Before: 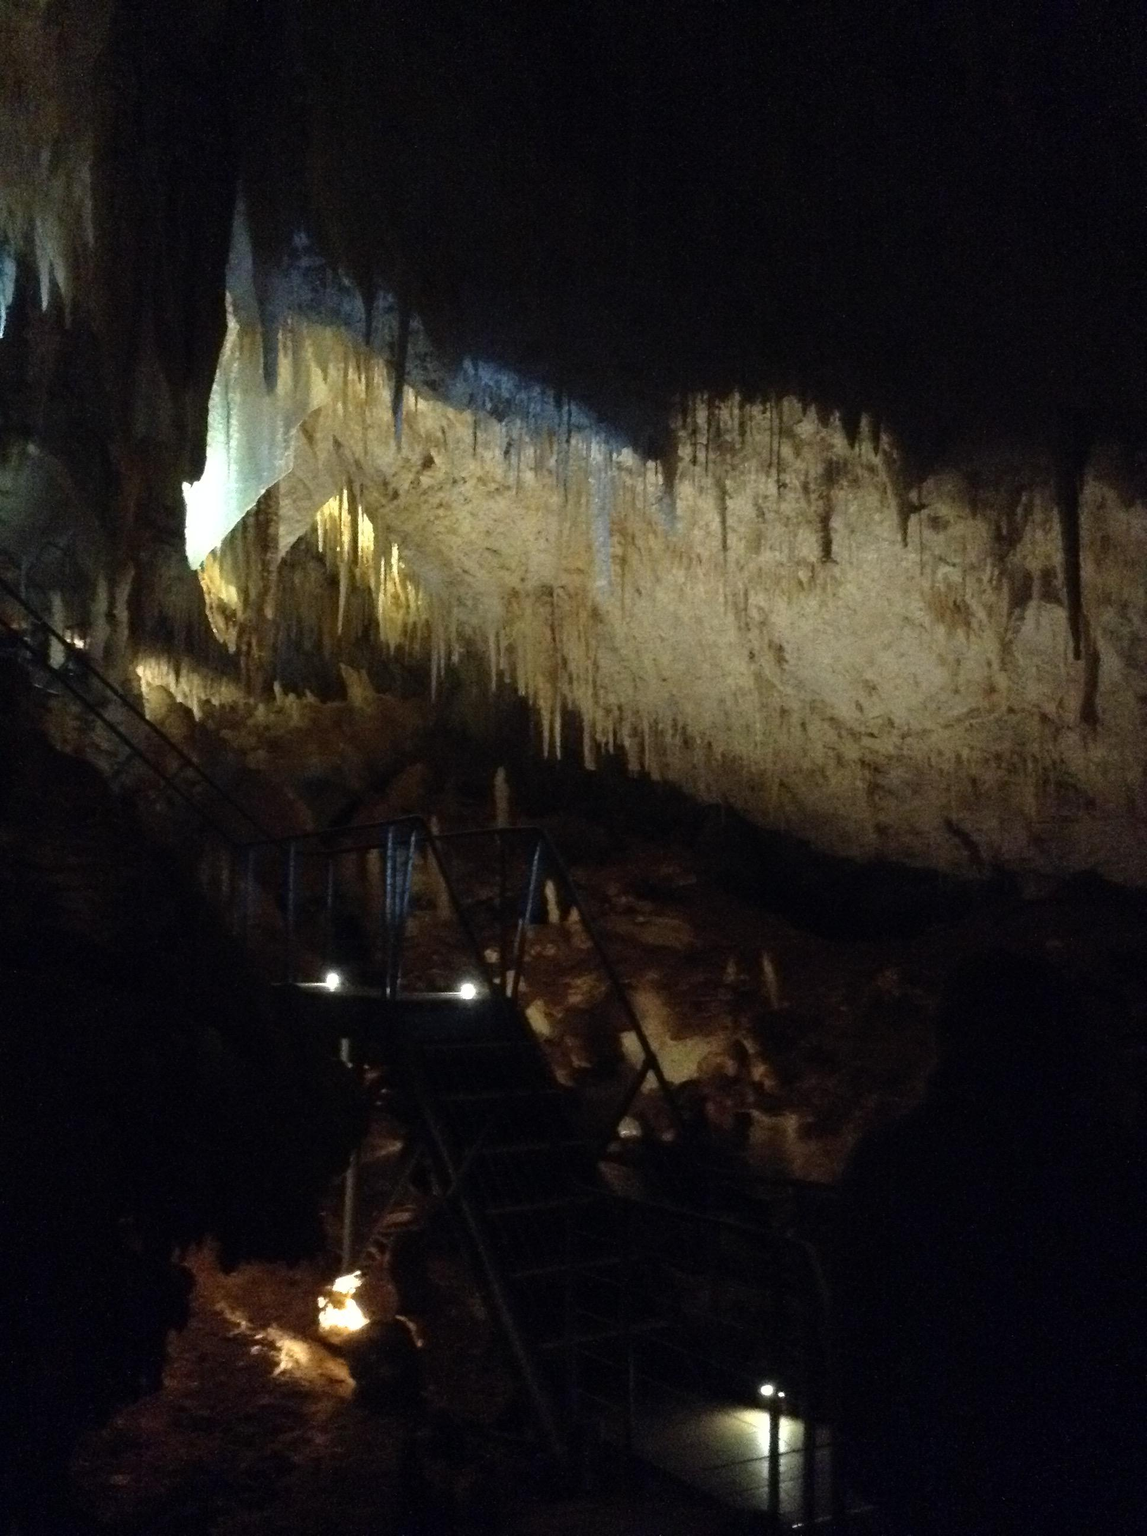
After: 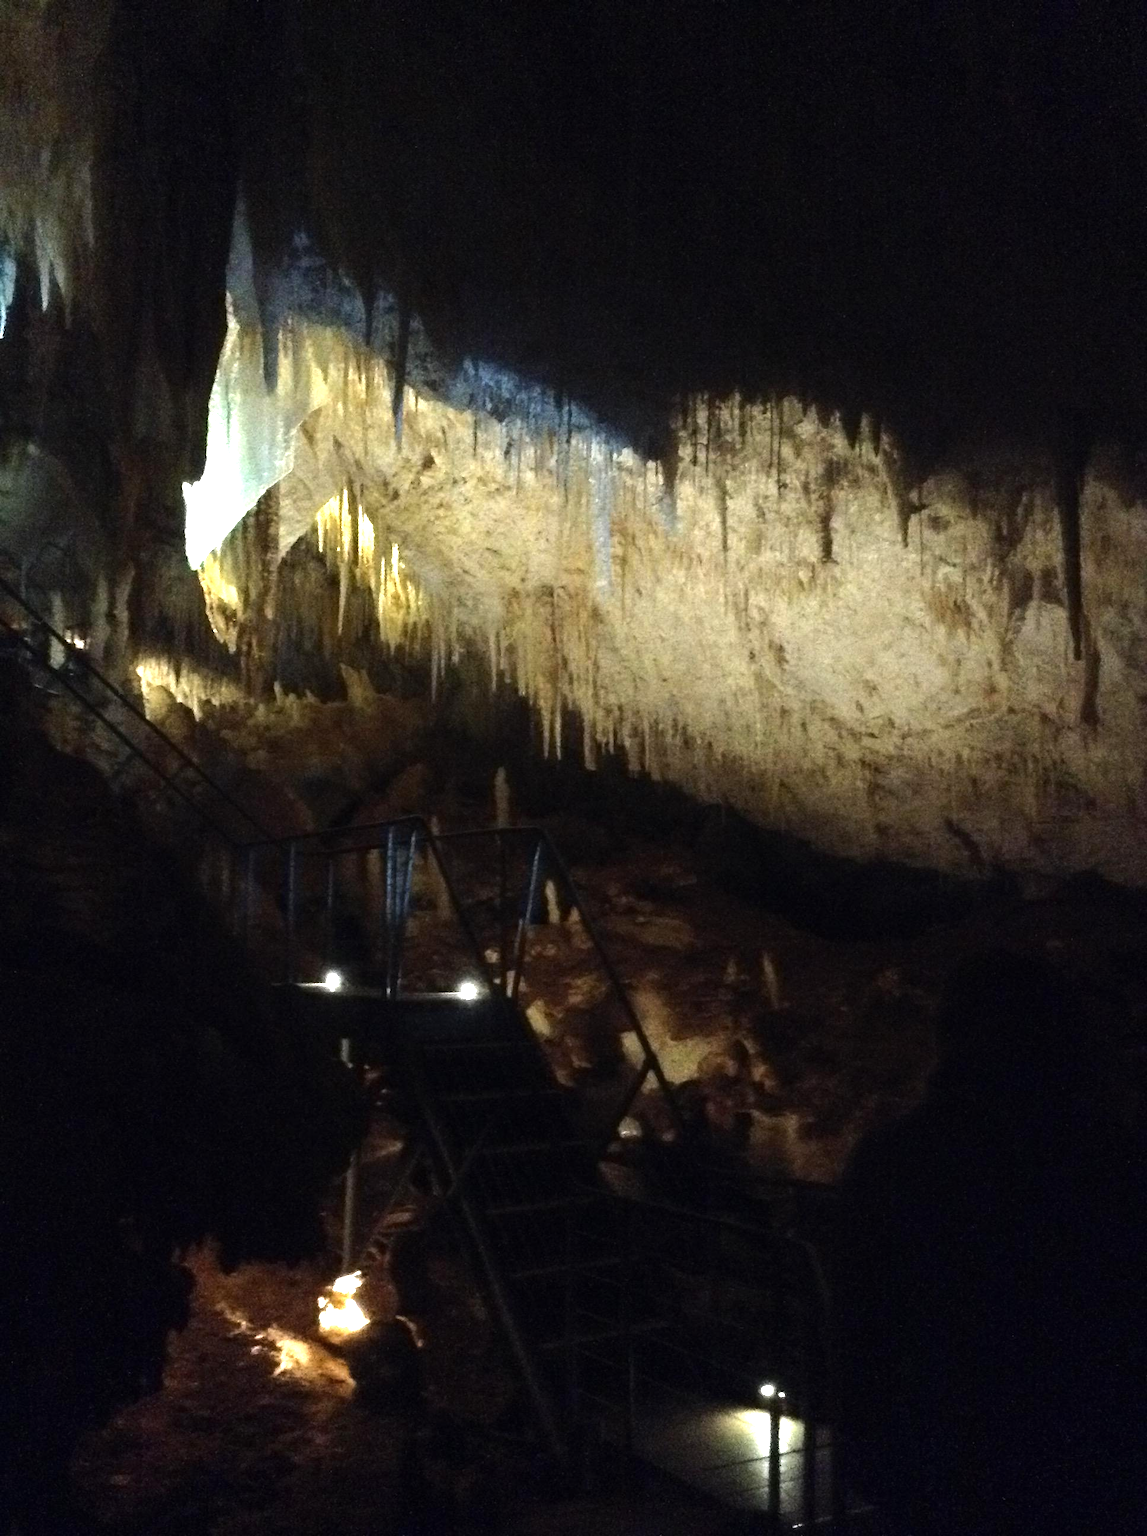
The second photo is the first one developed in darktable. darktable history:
exposure: black level correction 0, exposure 0.701 EV, compensate exposure bias true, compensate highlight preservation false
tone equalizer: -8 EV -0.455 EV, -7 EV -0.389 EV, -6 EV -0.319 EV, -5 EV -0.246 EV, -3 EV 0.21 EV, -2 EV 0.323 EV, -1 EV 0.394 EV, +0 EV 0.43 EV, edges refinement/feathering 500, mask exposure compensation -1.57 EV, preserve details guided filter
